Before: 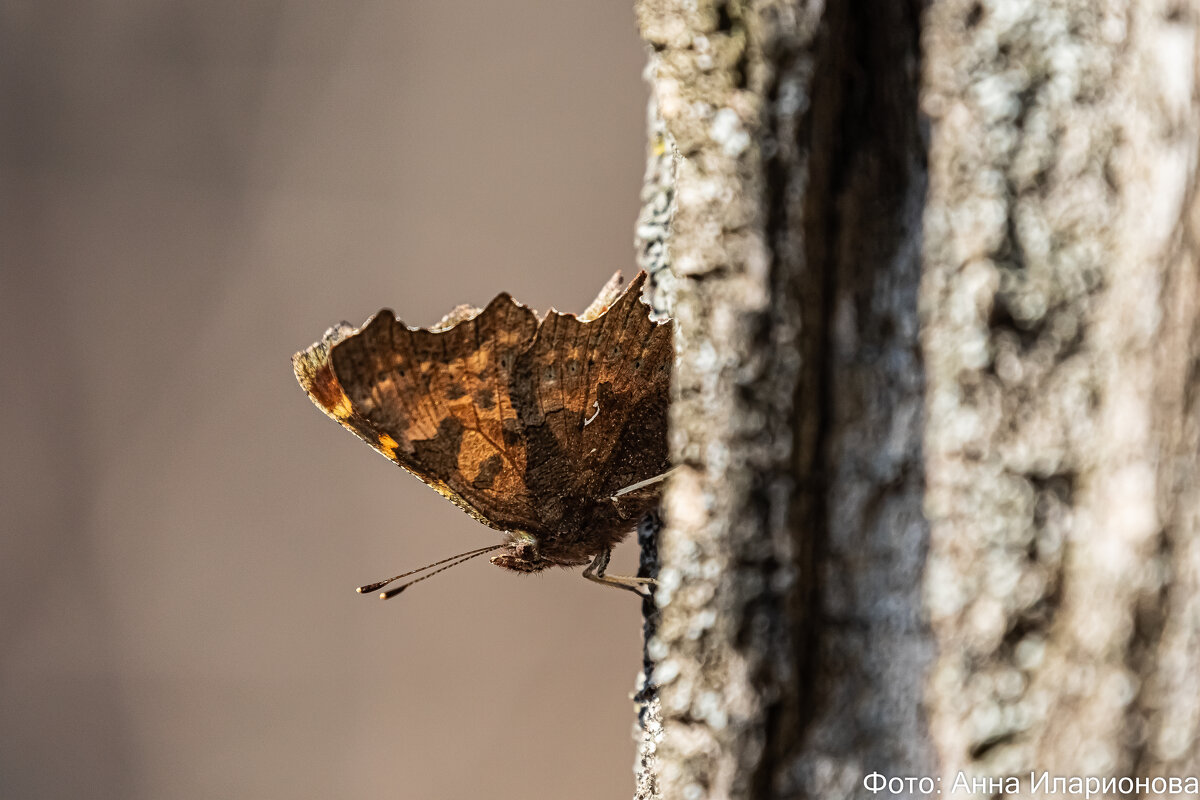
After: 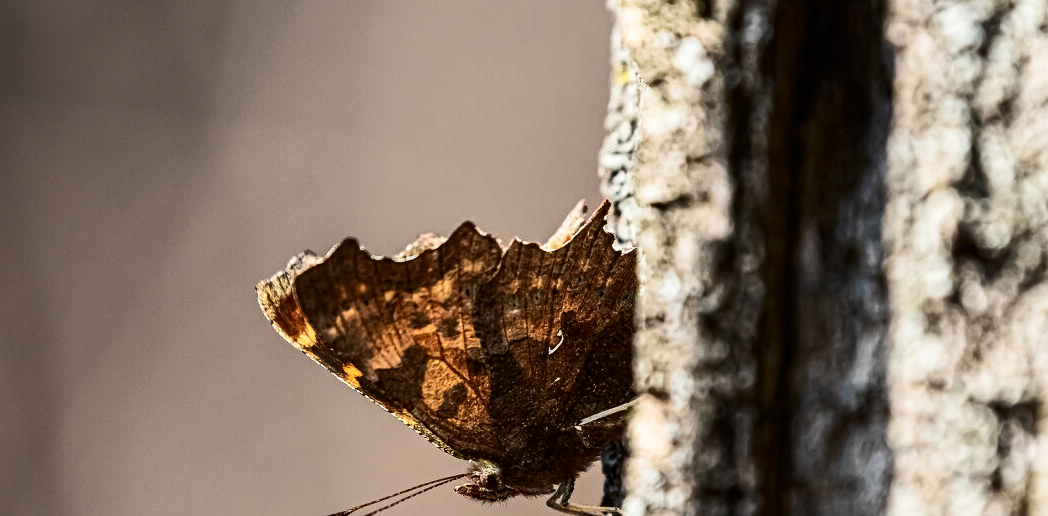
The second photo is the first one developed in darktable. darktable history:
contrast brightness saturation: contrast 0.28
crop: left 3.015%, top 8.969%, right 9.647%, bottom 26.457%
